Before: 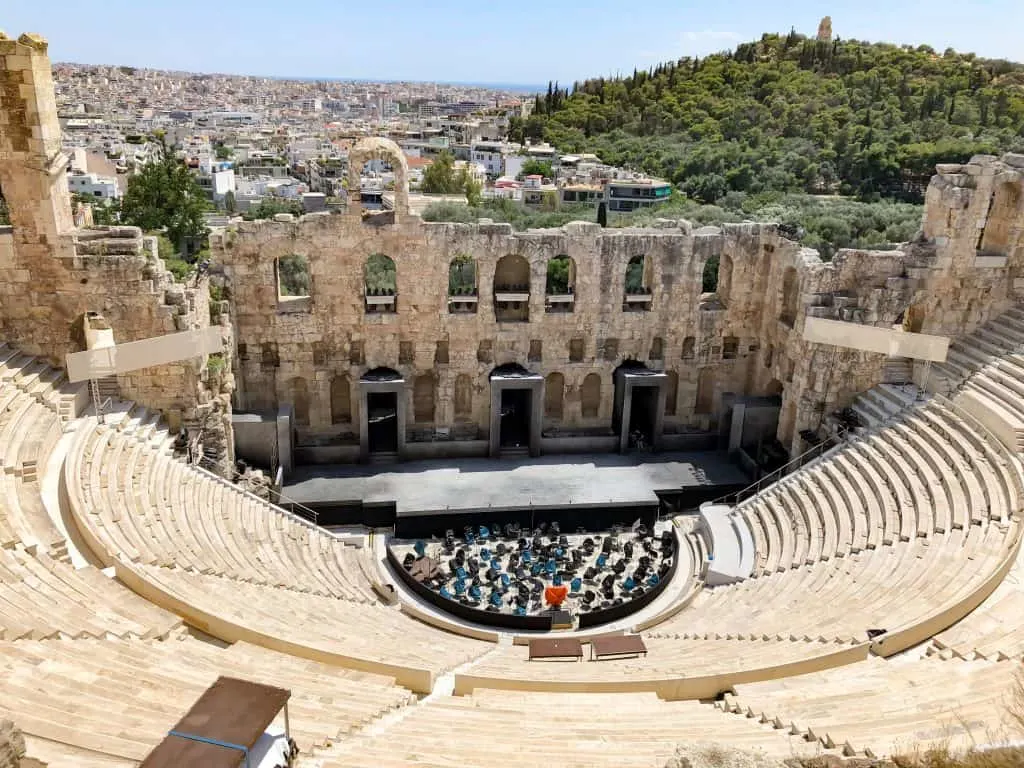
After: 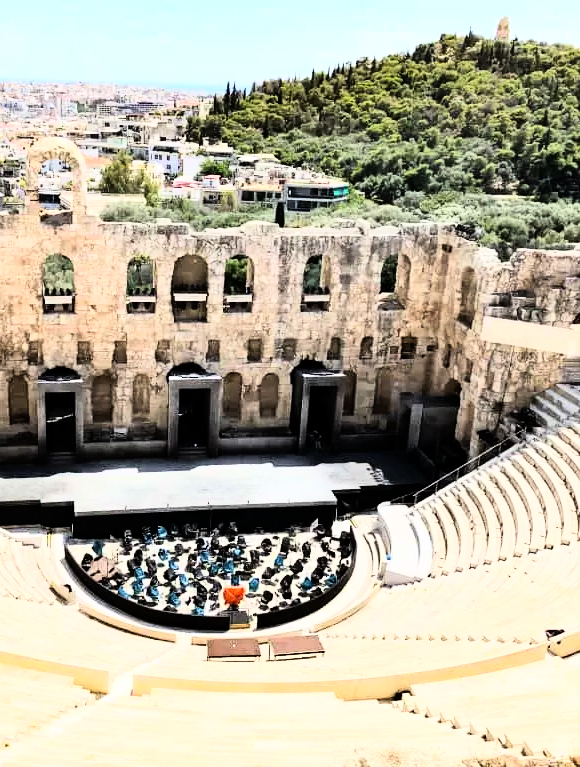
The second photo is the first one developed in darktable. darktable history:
crop: left 31.458%, top 0%, right 11.876%
rgb curve: curves: ch0 [(0, 0) (0.21, 0.15) (0.24, 0.21) (0.5, 0.75) (0.75, 0.96) (0.89, 0.99) (1, 1)]; ch1 [(0, 0.02) (0.21, 0.13) (0.25, 0.2) (0.5, 0.67) (0.75, 0.9) (0.89, 0.97) (1, 1)]; ch2 [(0, 0.02) (0.21, 0.13) (0.25, 0.2) (0.5, 0.67) (0.75, 0.9) (0.89, 0.97) (1, 1)], compensate middle gray true
